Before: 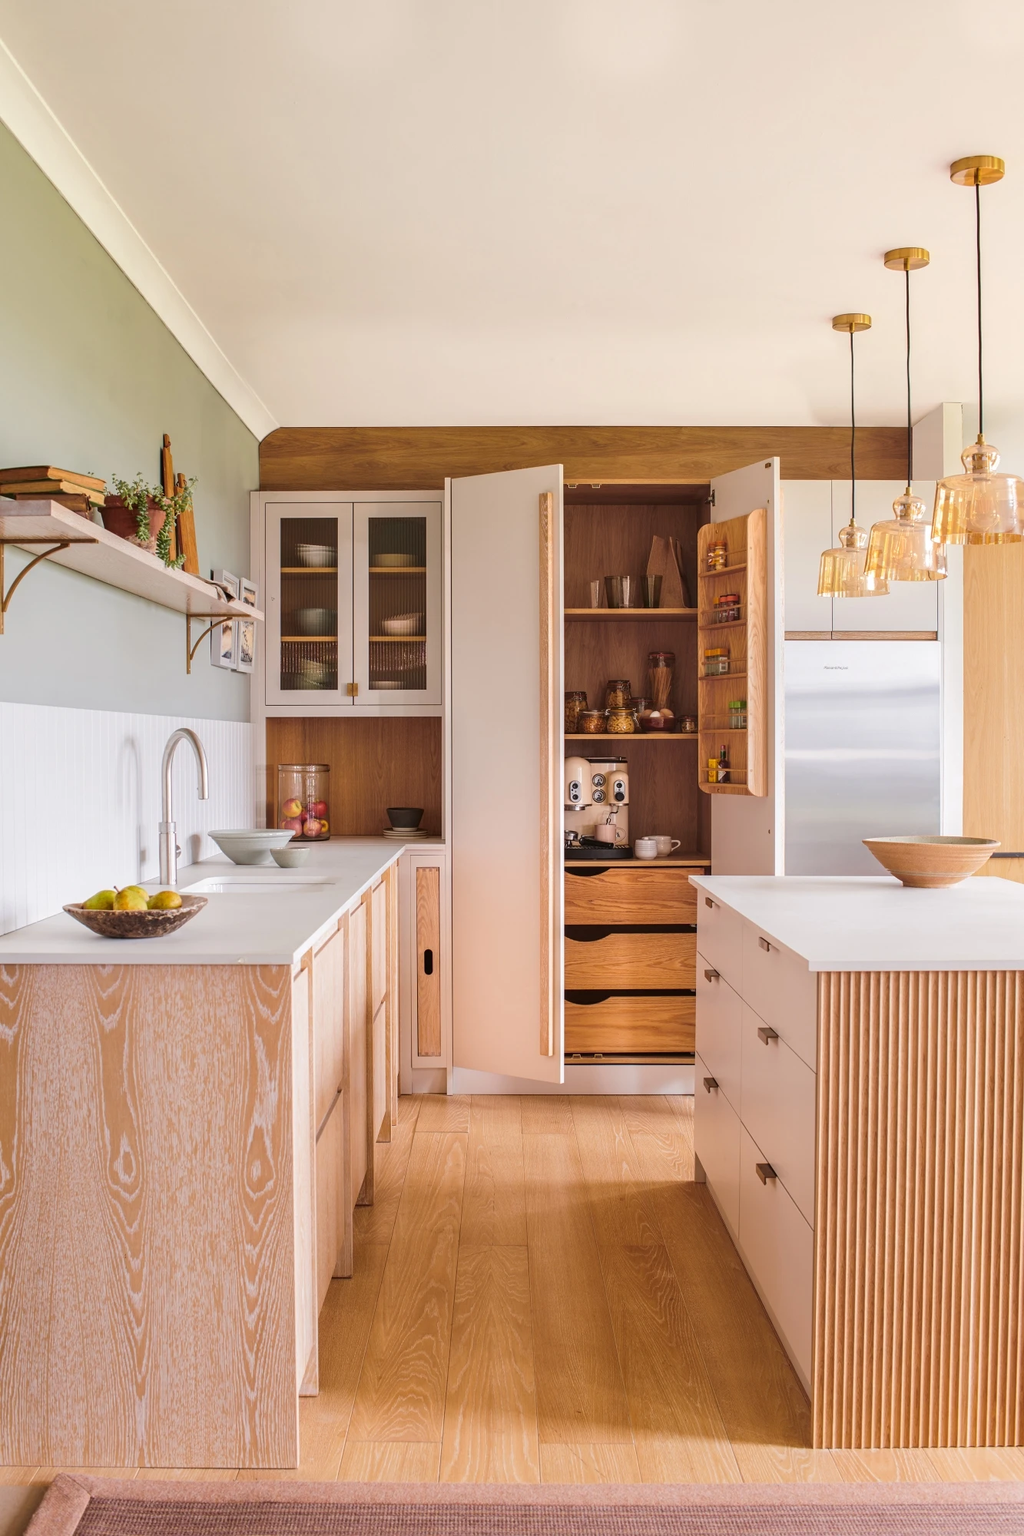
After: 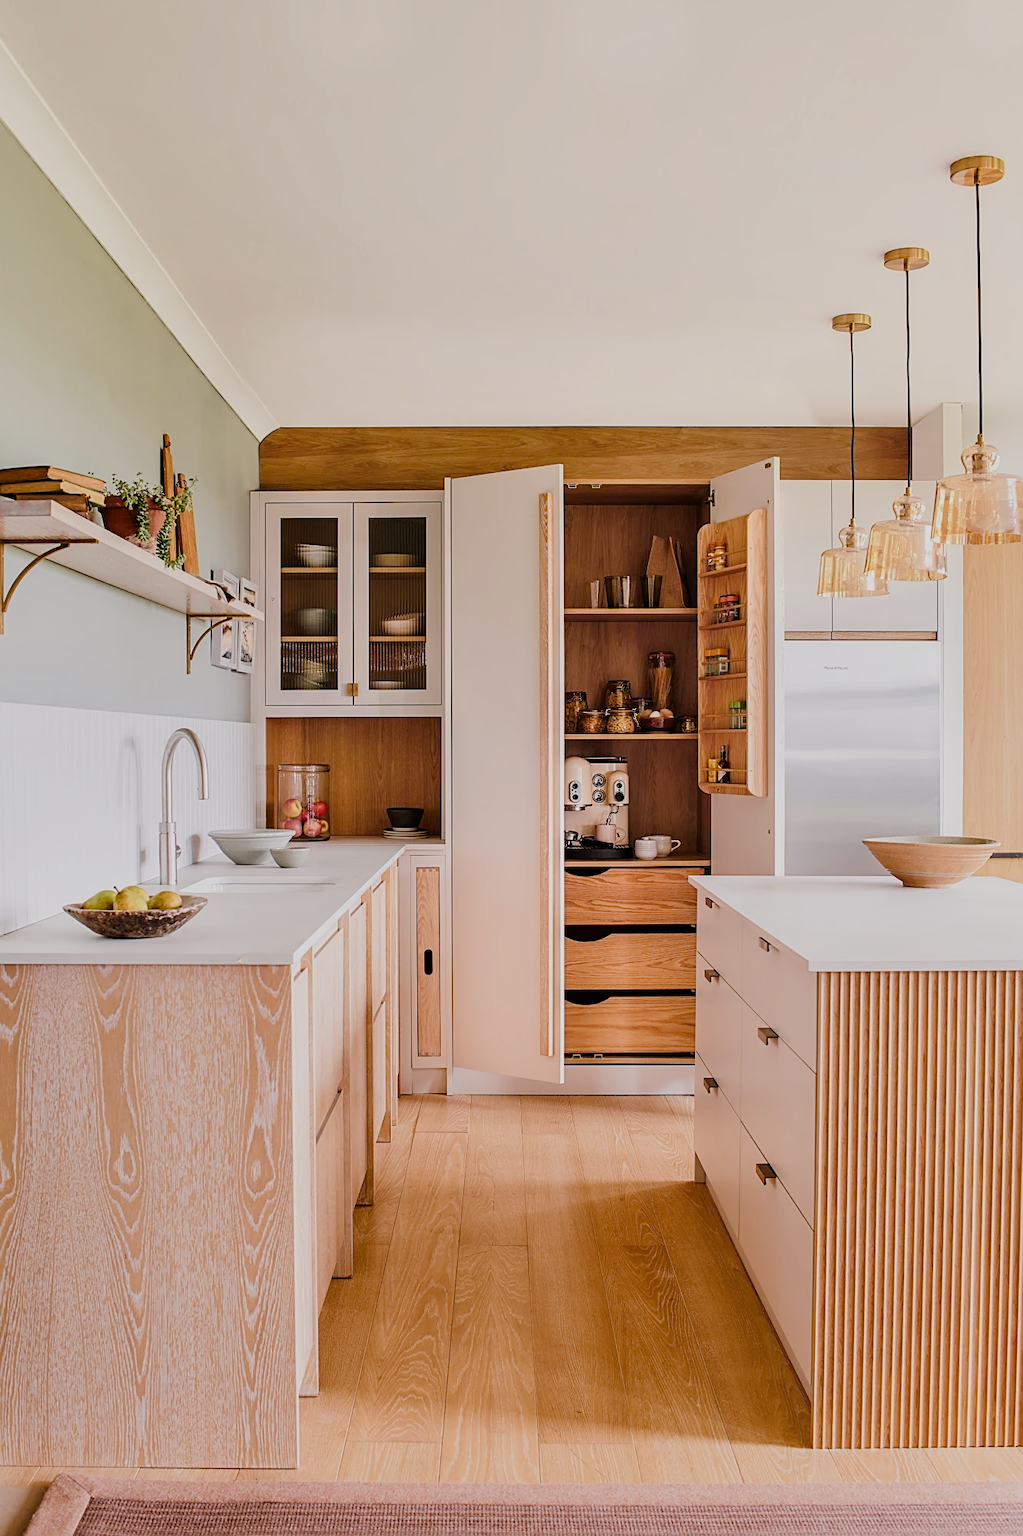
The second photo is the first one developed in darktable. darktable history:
sharpen: on, module defaults
shadows and highlights: shadows 52.34, highlights -28.23, soften with gaussian
filmic rgb: black relative exposure -5 EV, hardness 2.88, contrast 1.5
color balance rgb: shadows lift › chroma 1%, shadows lift › hue 113°, highlights gain › chroma 0.2%, highlights gain › hue 333°, perceptual saturation grading › global saturation 20%, perceptual saturation grading › highlights -50%, perceptual saturation grading › shadows 25%, contrast -20%
